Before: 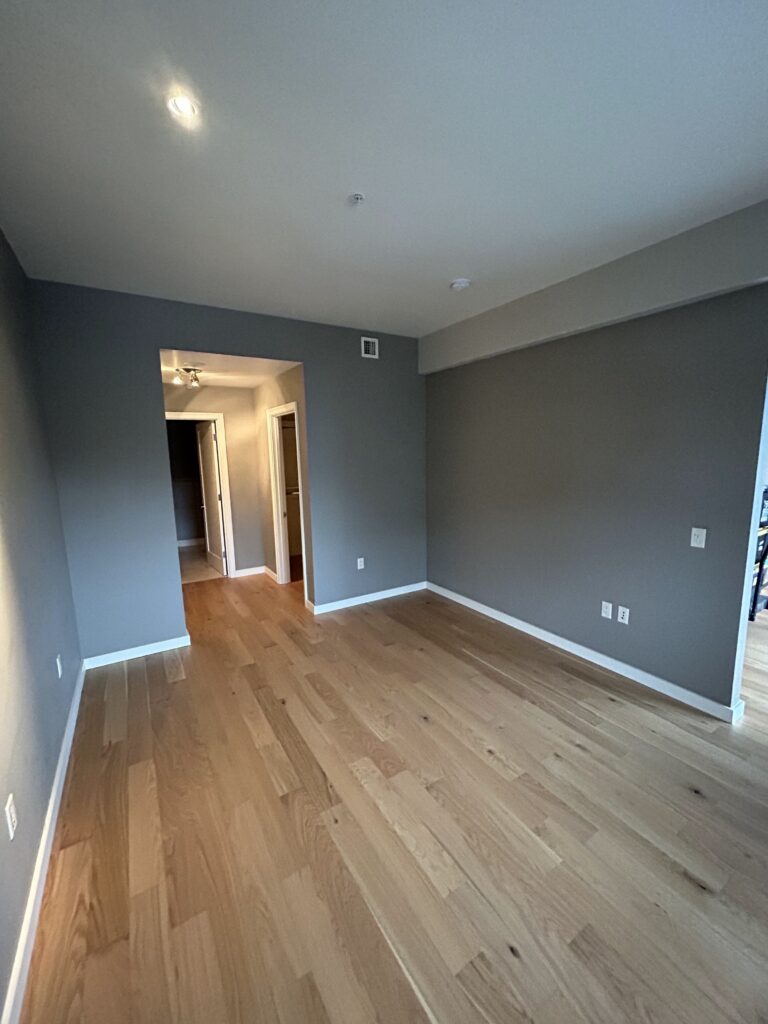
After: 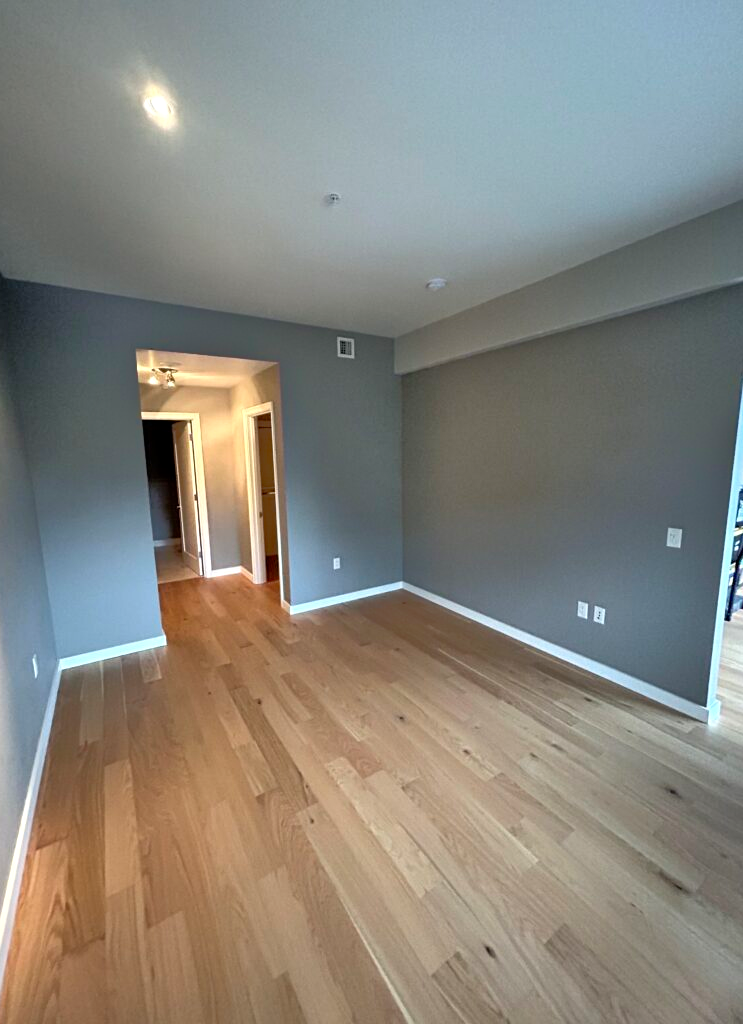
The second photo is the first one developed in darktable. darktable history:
crop and rotate: left 3.238%
tone equalizer: -8 EV -0.528 EV, -7 EV -0.319 EV, -6 EV -0.083 EV, -5 EV 0.413 EV, -4 EV 0.985 EV, -3 EV 0.791 EV, -2 EV -0.01 EV, -1 EV 0.14 EV, +0 EV -0.012 EV, smoothing 1
exposure: black level correction 0.001, exposure 0.191 EV, compensate highlight preservation false
